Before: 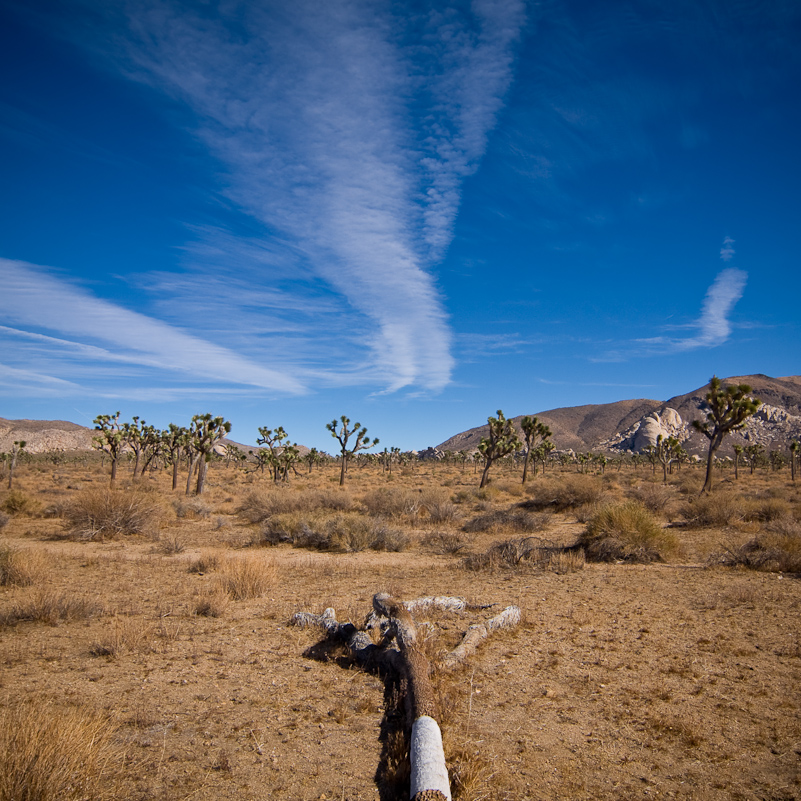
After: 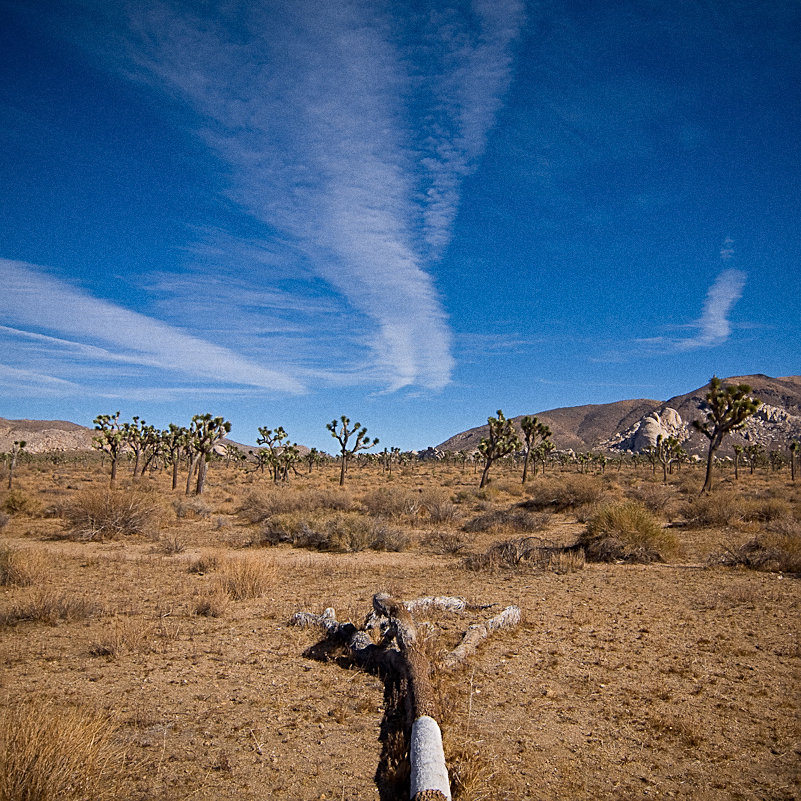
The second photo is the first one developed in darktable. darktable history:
exposure: exposure -0.04 EV, compensate highlight preservation false
sharpen: on, module defaults
base curve: exposure shift 0, preserve colors none
grain: coarseness 0.47 ISO
